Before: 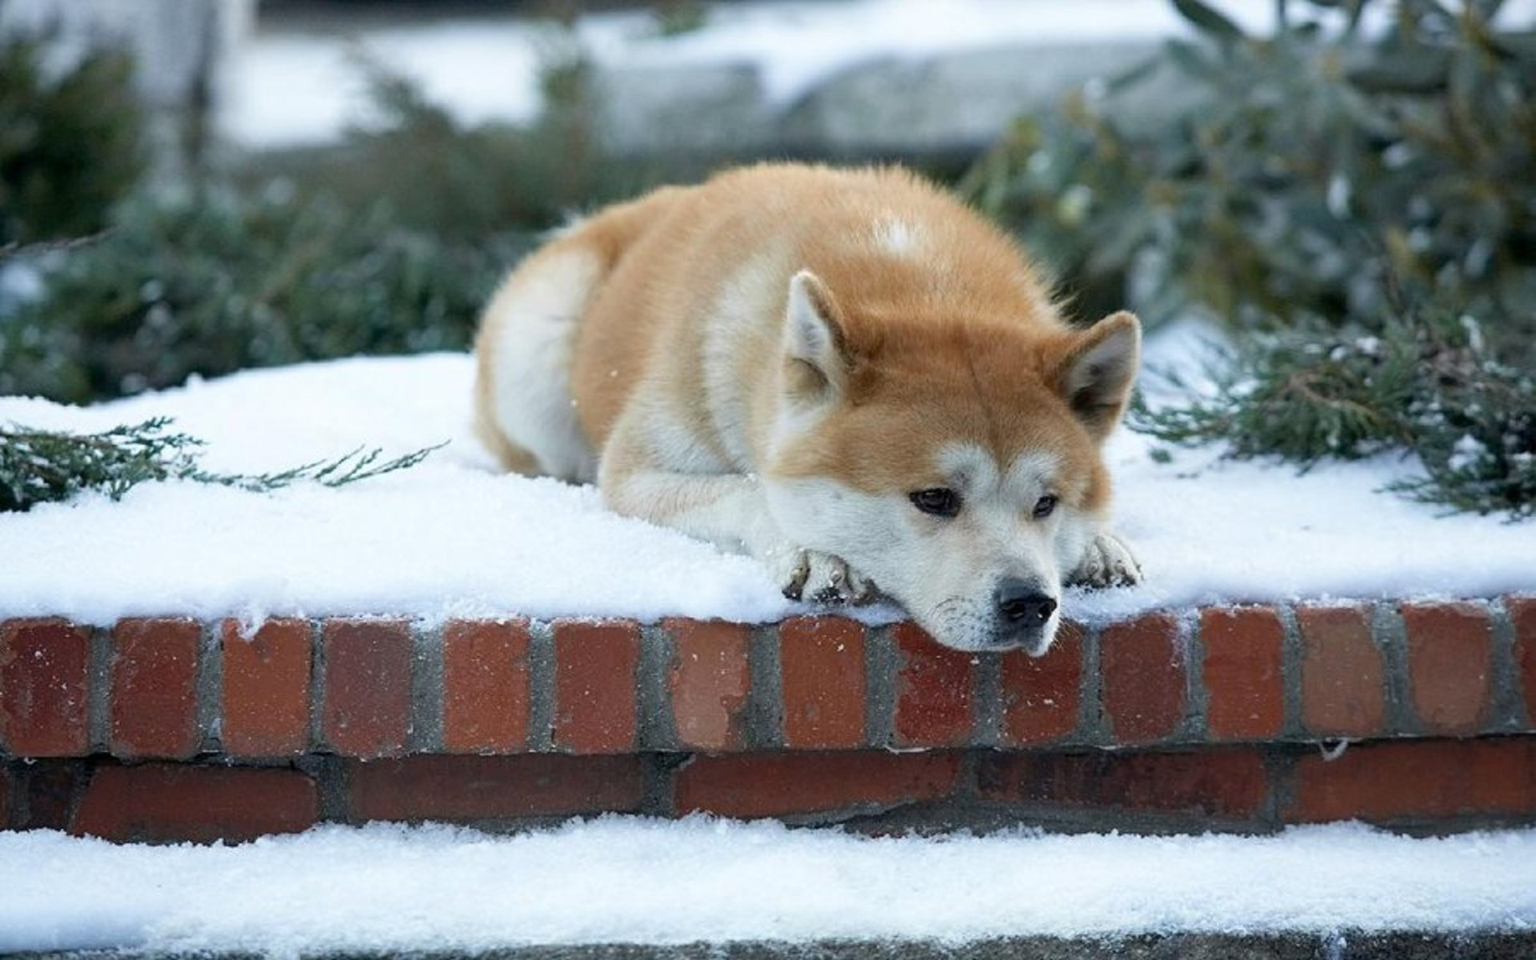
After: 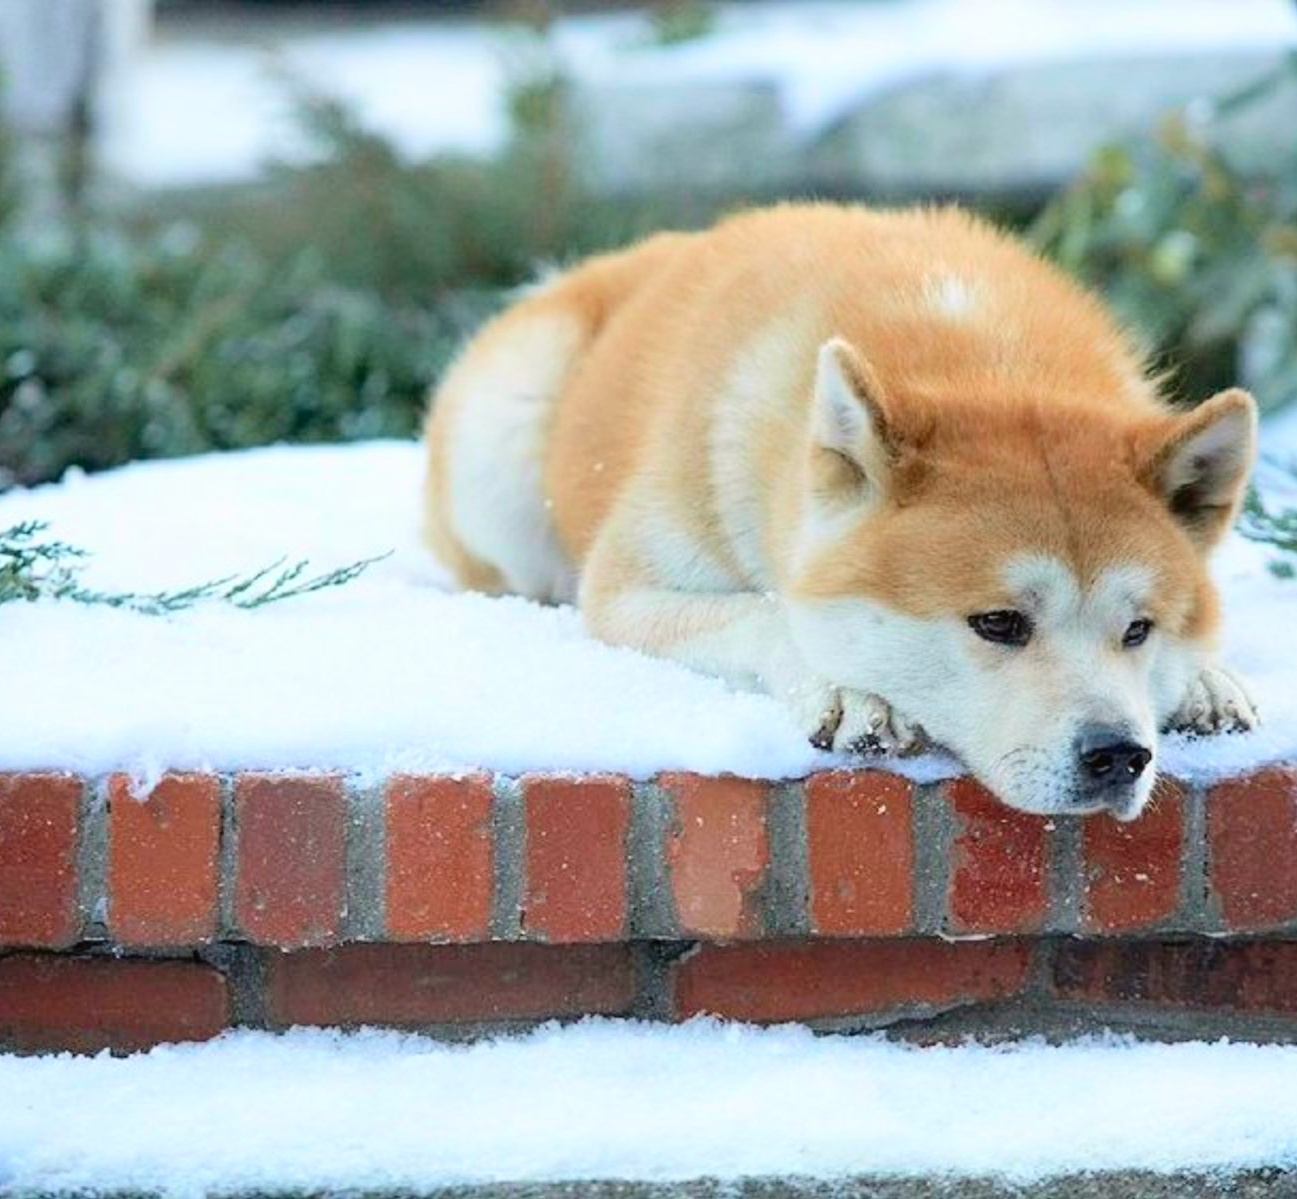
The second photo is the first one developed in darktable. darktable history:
crop and rotate: left 8.826%, right 23.577%
contrast brightness saturation: brightness 0.086, saturation 0.193
tone curve: curves: ch0 [(0, 0.01) (0.052, 0.045) (0.136, 0.133) (0.29, 0.332) (0.453, 0.531) (0.676, 0.751) (0.89, 0.919) (1, 1)]; ch1 [(0, 0) (0.094, 0.081) (0.285, 0.299) (0.385, 0.403) (0.447, 0.429) (0.495, 0.496) (0.544, 0.552) (0.589, 0.612) (0.722, 0.728) (1, 1)]; ch2 [(0, 0) (0.257, 0.217) (0.43, 0.421) (0.498, 0.507) (0.531, 0.544) (0.56, 0.579) (0.625, 0.642) (1, 1)], color space Lab, independent channels, preserve colors none
